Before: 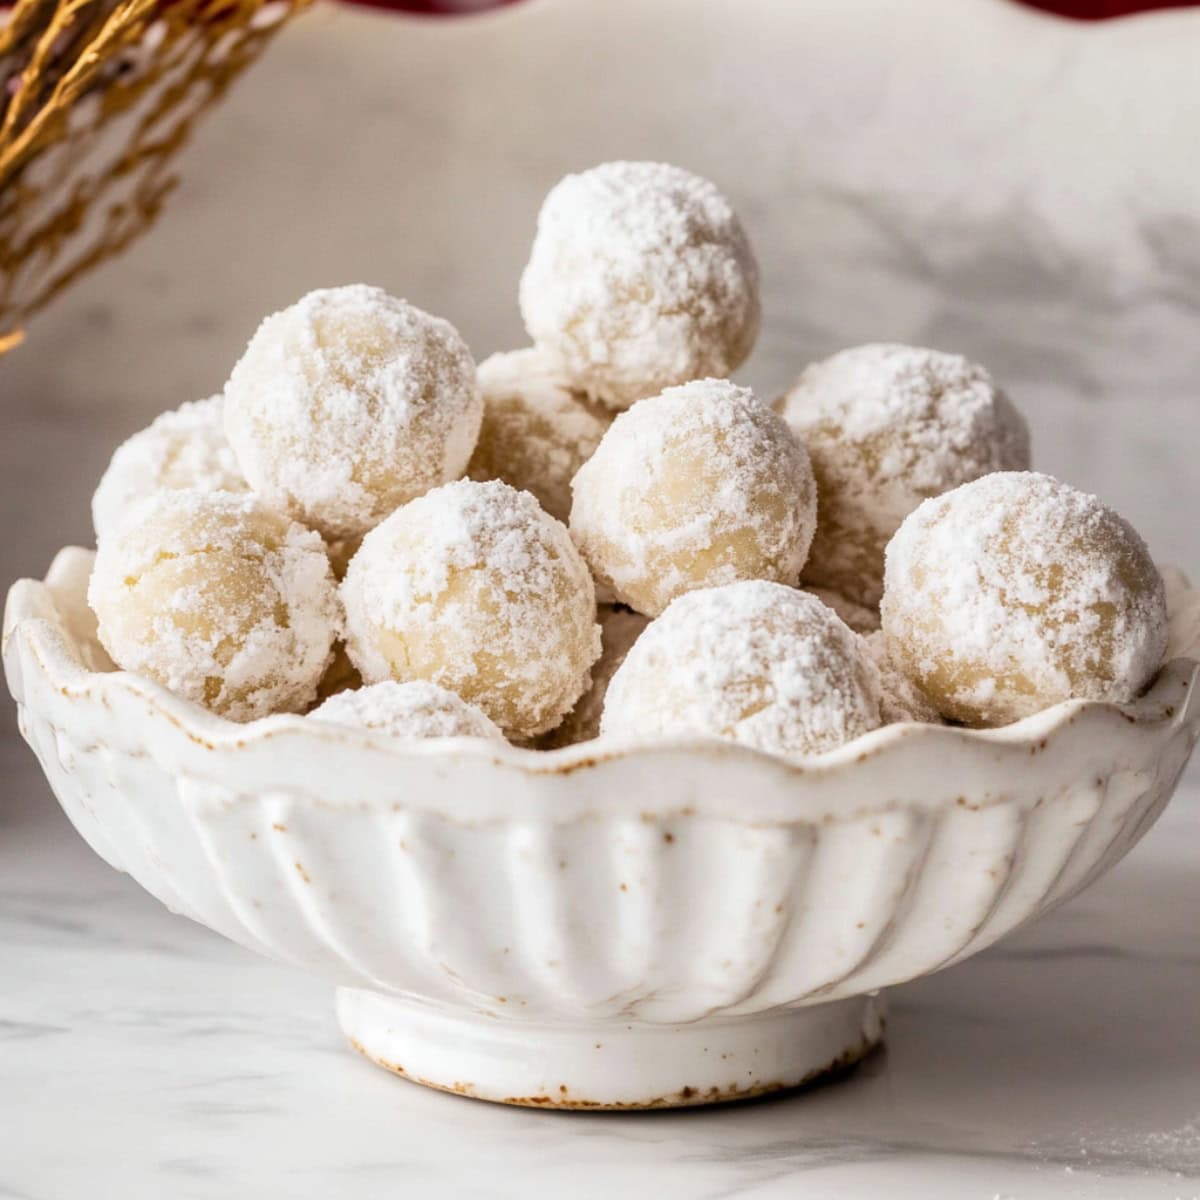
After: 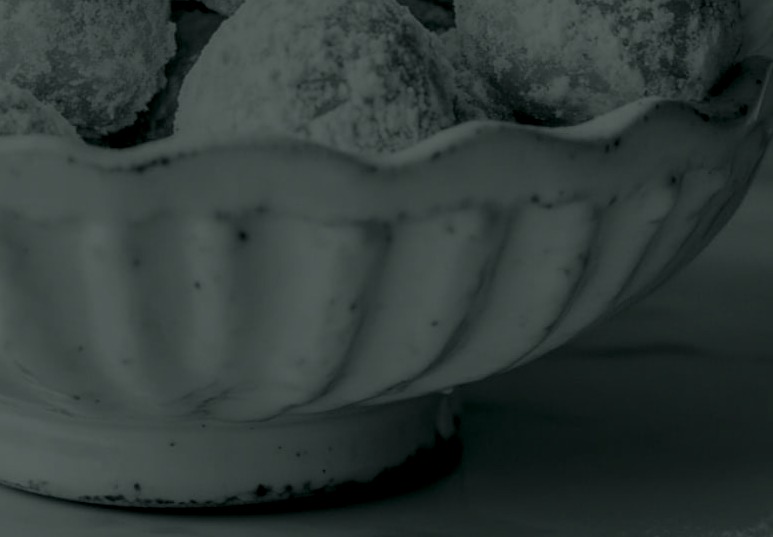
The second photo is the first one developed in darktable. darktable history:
local contrast: on, module defaults
colorize: hue 90°, saturation 19%, lightness 1.59%, version 1
crop and rotate: left 35.509%, top 50.238%, bottom 4.934%
